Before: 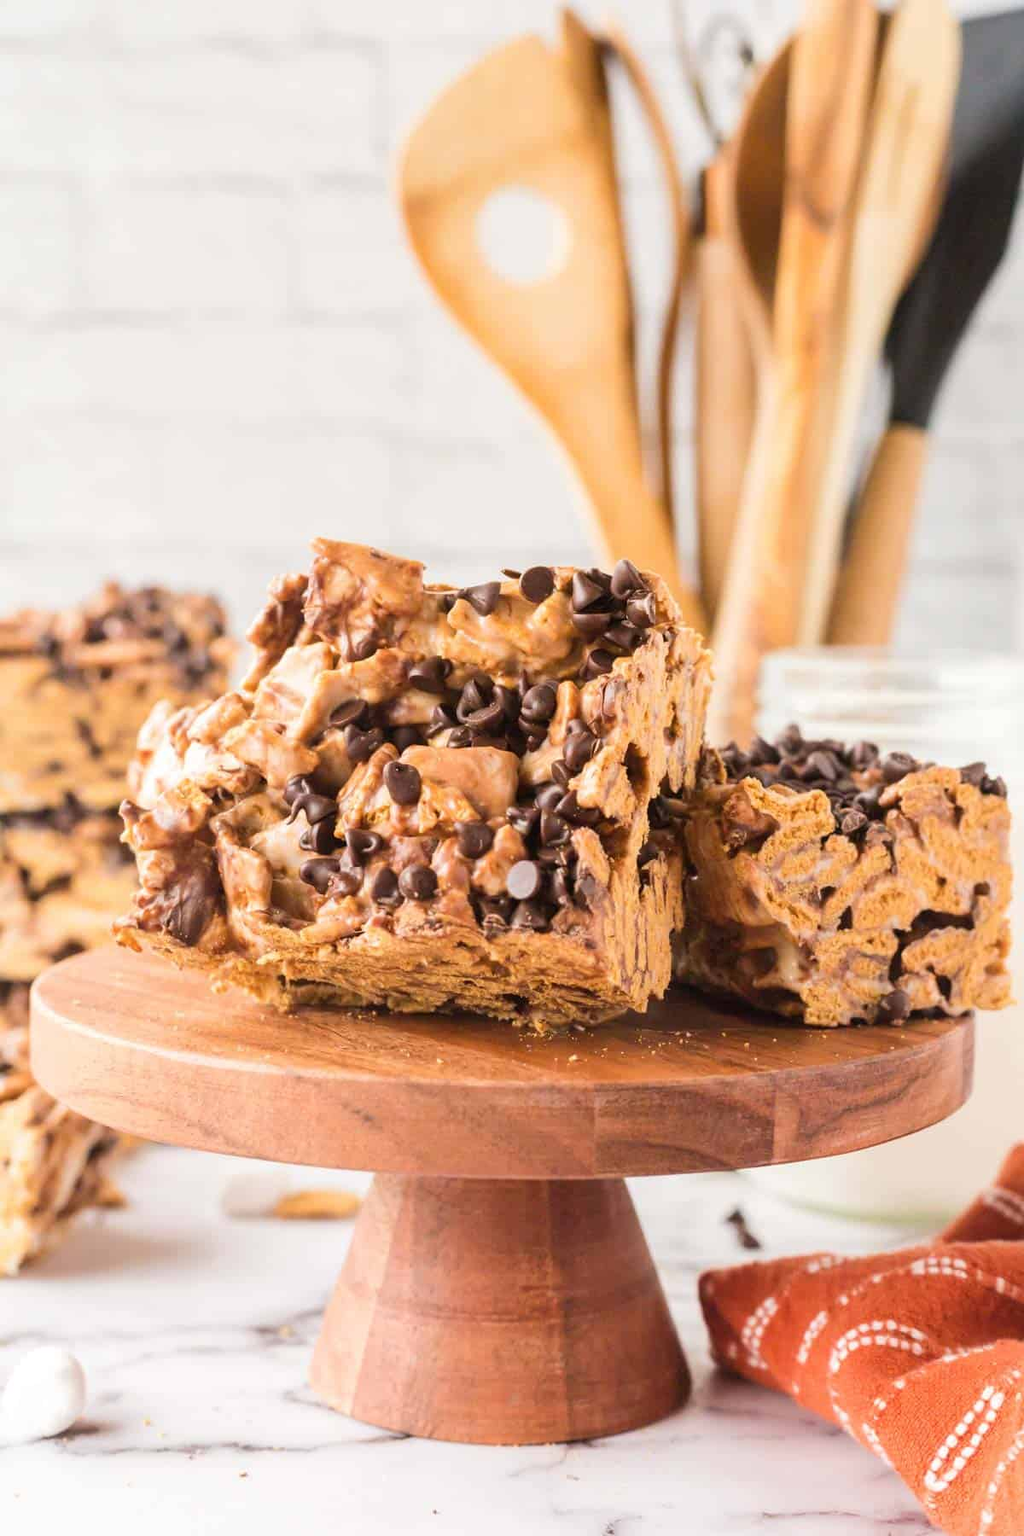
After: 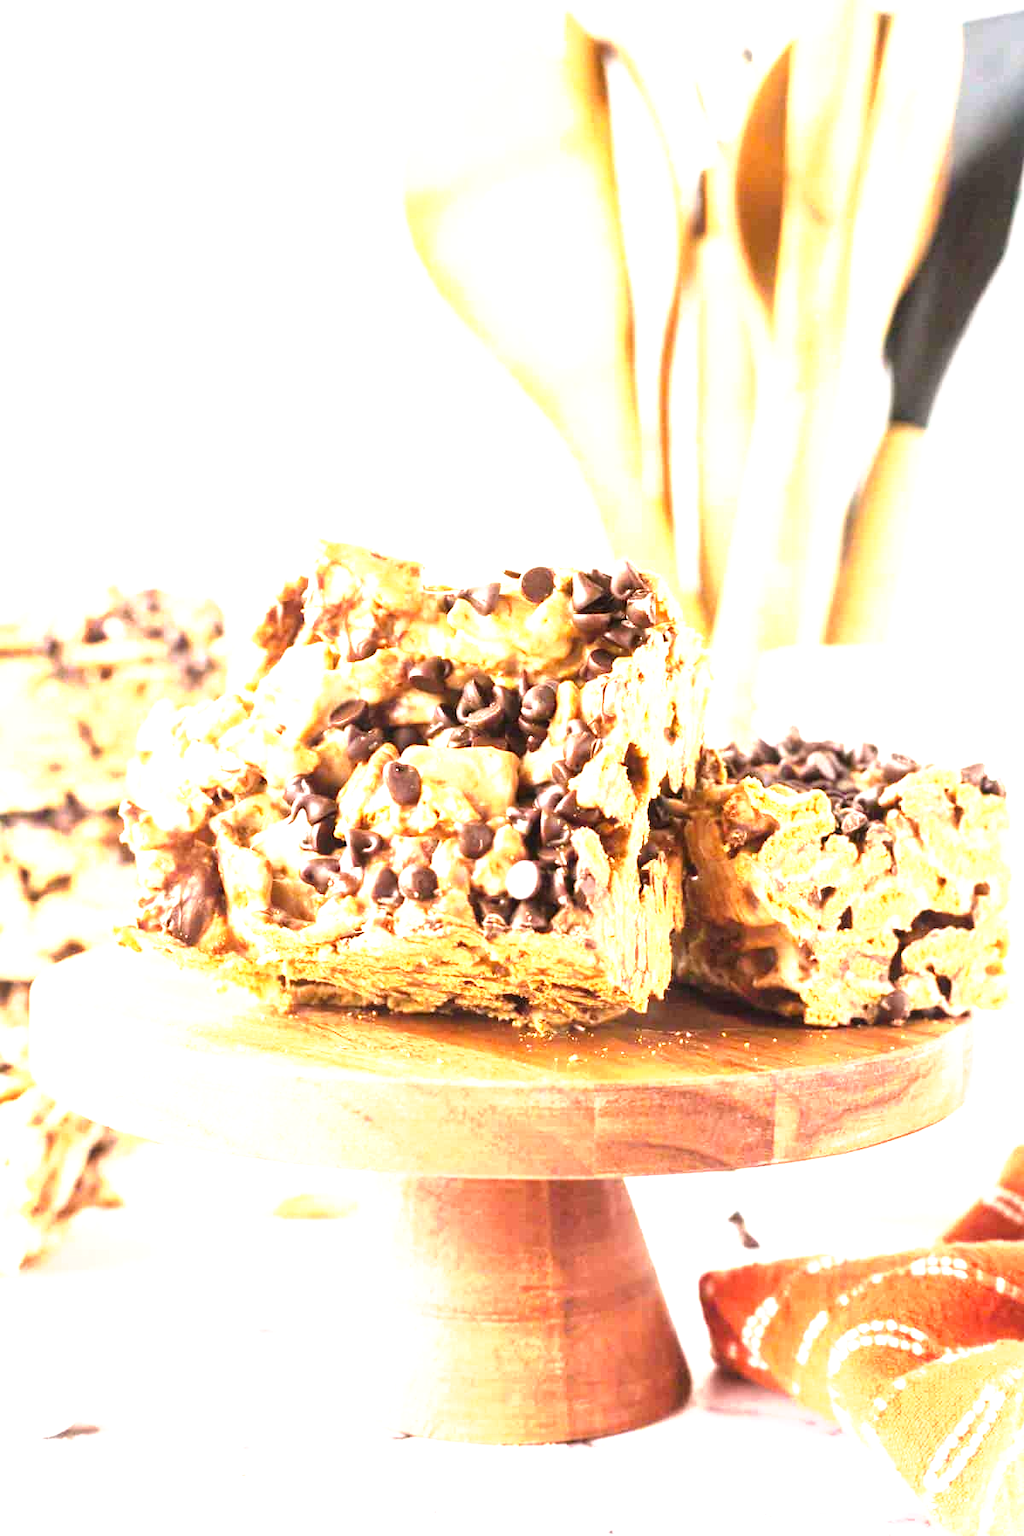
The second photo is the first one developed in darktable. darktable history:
exposure: black level correction 0, exposure 1.572 EV, compensate highlight preservation false
tone curve: curves: ch0 [(0, 0) (0.003, 0.002) (0.011, 0.01) (0.025, 0.022) (0.044, 0.039) (0.069, 0.061) (0.1, 0.088) (0.136, 0.126) (0.177, 0.167) (0.224, 0.211) (0.277, 0.27) (0.335, 0.335) (0.399, 0.407) (0.468, 0.485) (0.543, 0.569) (0.623, 0.659) (0.709, 0.756) (0.801, 0.851) (0.898, 0.961) (1, 1)], preserve colors none
